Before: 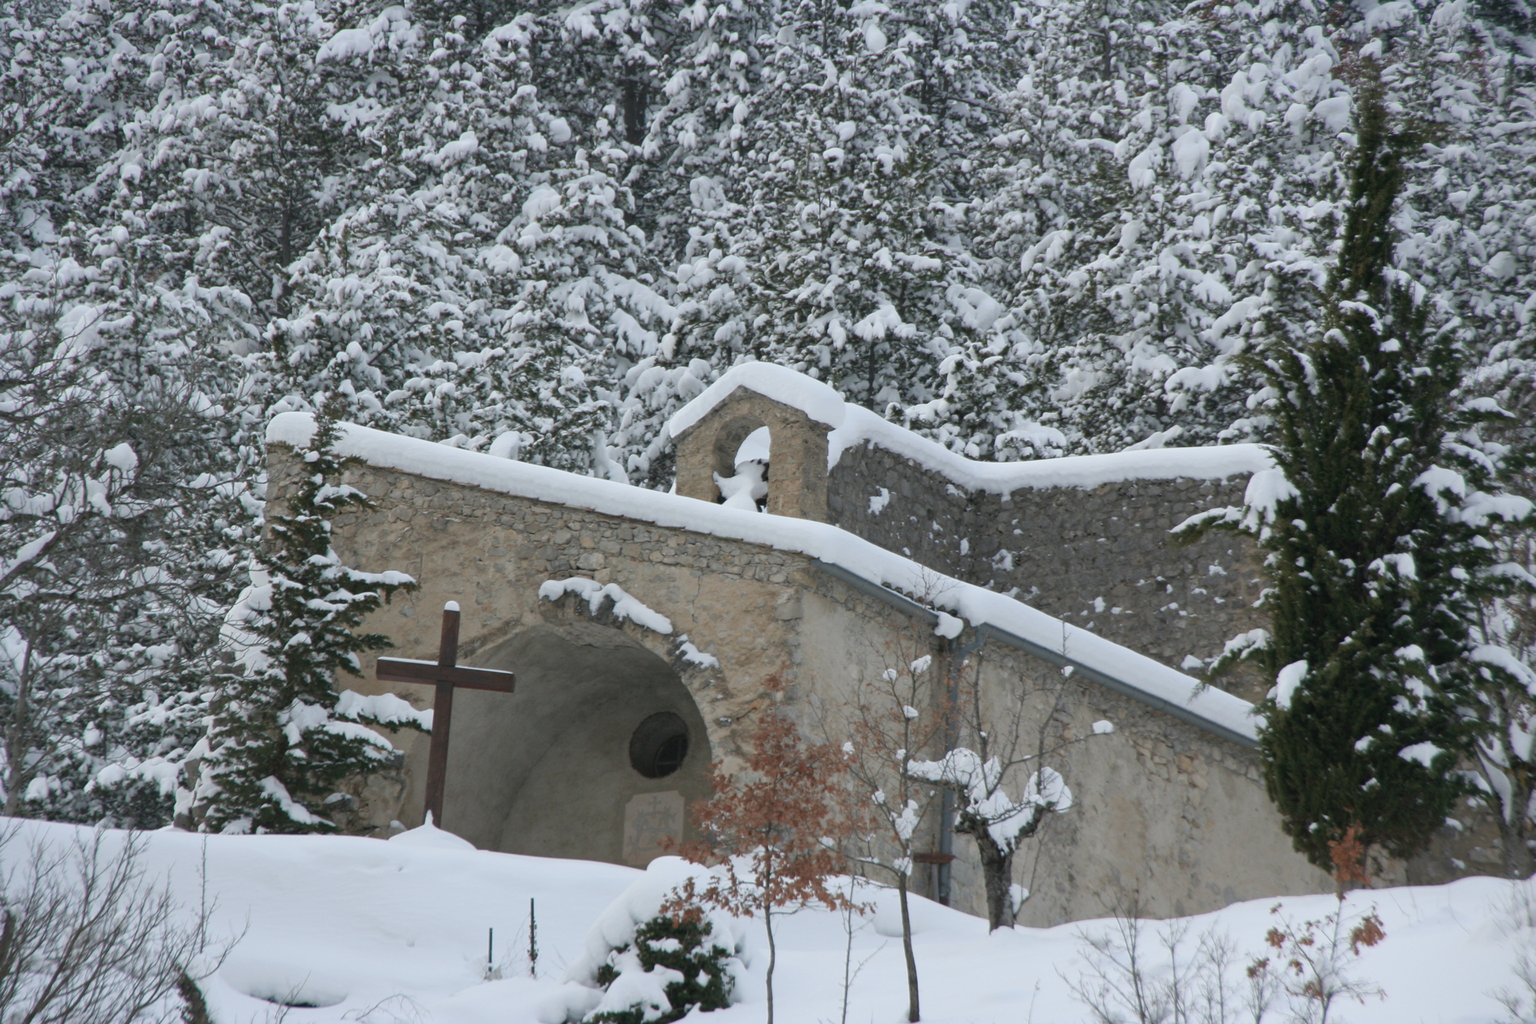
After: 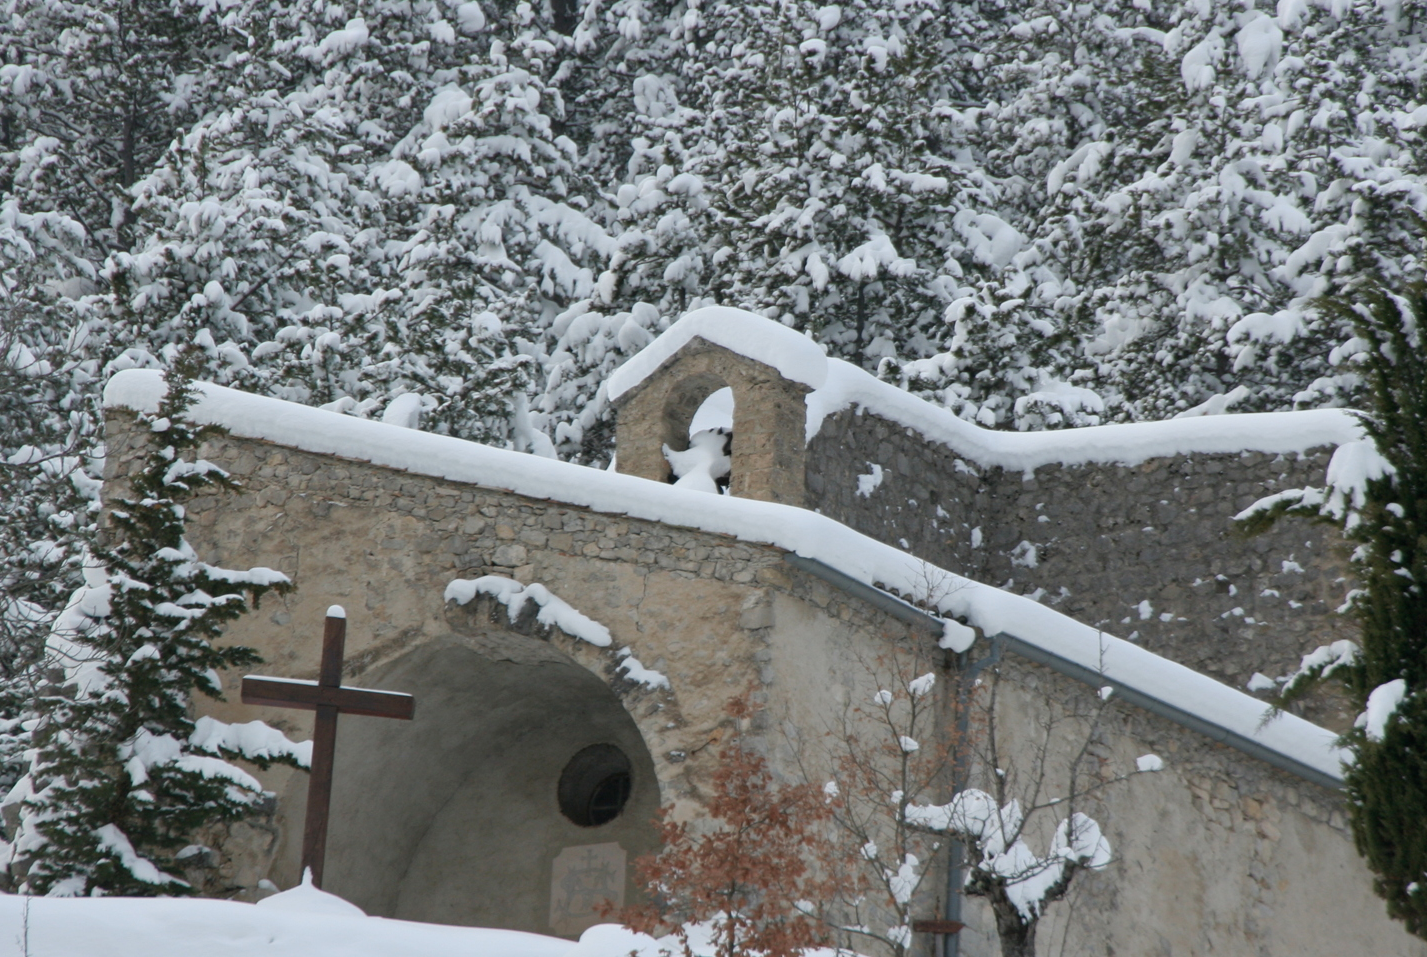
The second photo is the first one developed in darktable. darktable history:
crop and rotate: left 11.937%, top 11.464%, right 13.692%, bottom 13.765%
